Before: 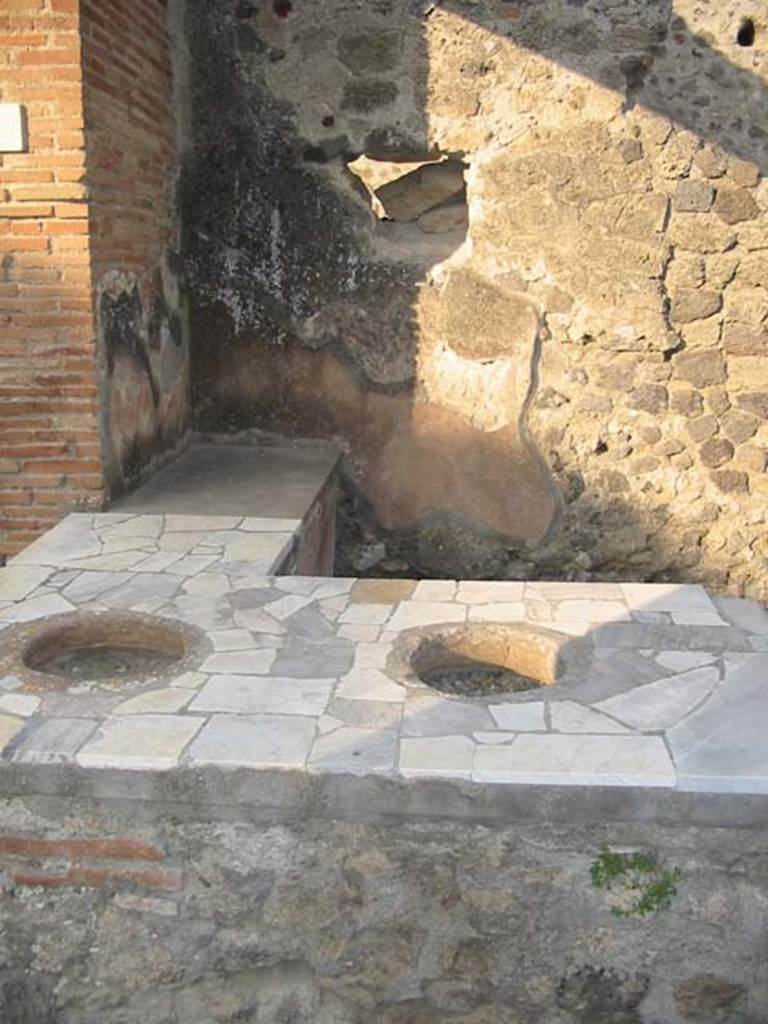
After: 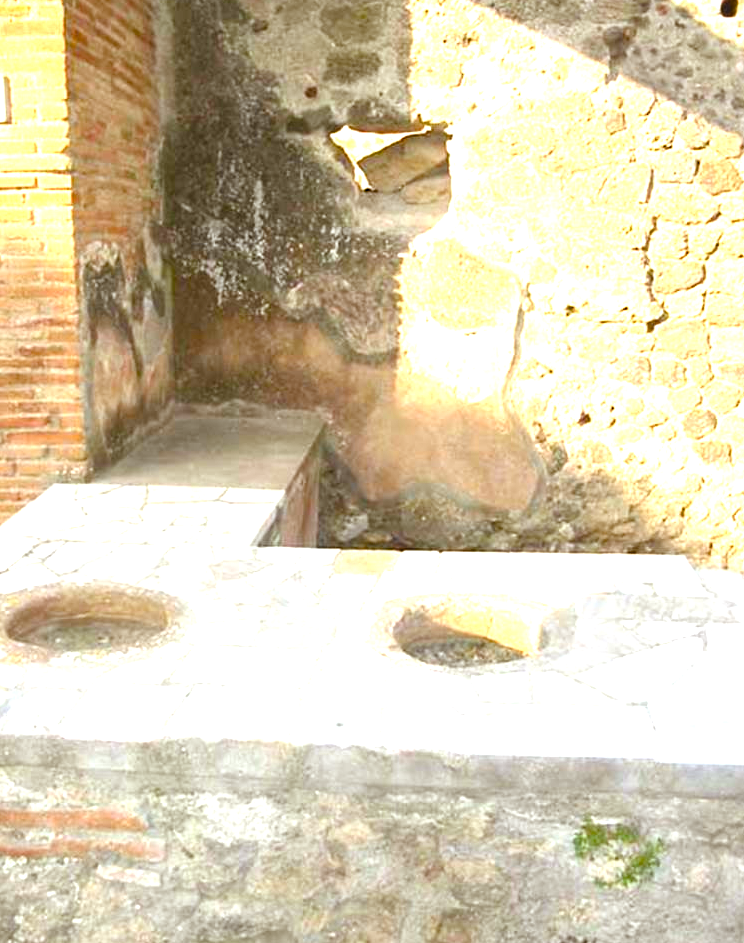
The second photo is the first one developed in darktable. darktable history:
color balance rgb: power › chroma 2.521%, power › hue 70.12°, perceptual saturation grading › global saturation 34.657%, perceptual saturation grading › highlights -29.791%, perceptual saturation grading › shadows 36.209%
exposure: black level correction 0, exposure 1.551 EV, compensate exposure bias true, compensate highlight preservation false
sharpen: radius 2.916, amount 0.857, threshold 47.35
crop: left 2.224%, top 2.906%, right 0.812%, bottom 4.942%
